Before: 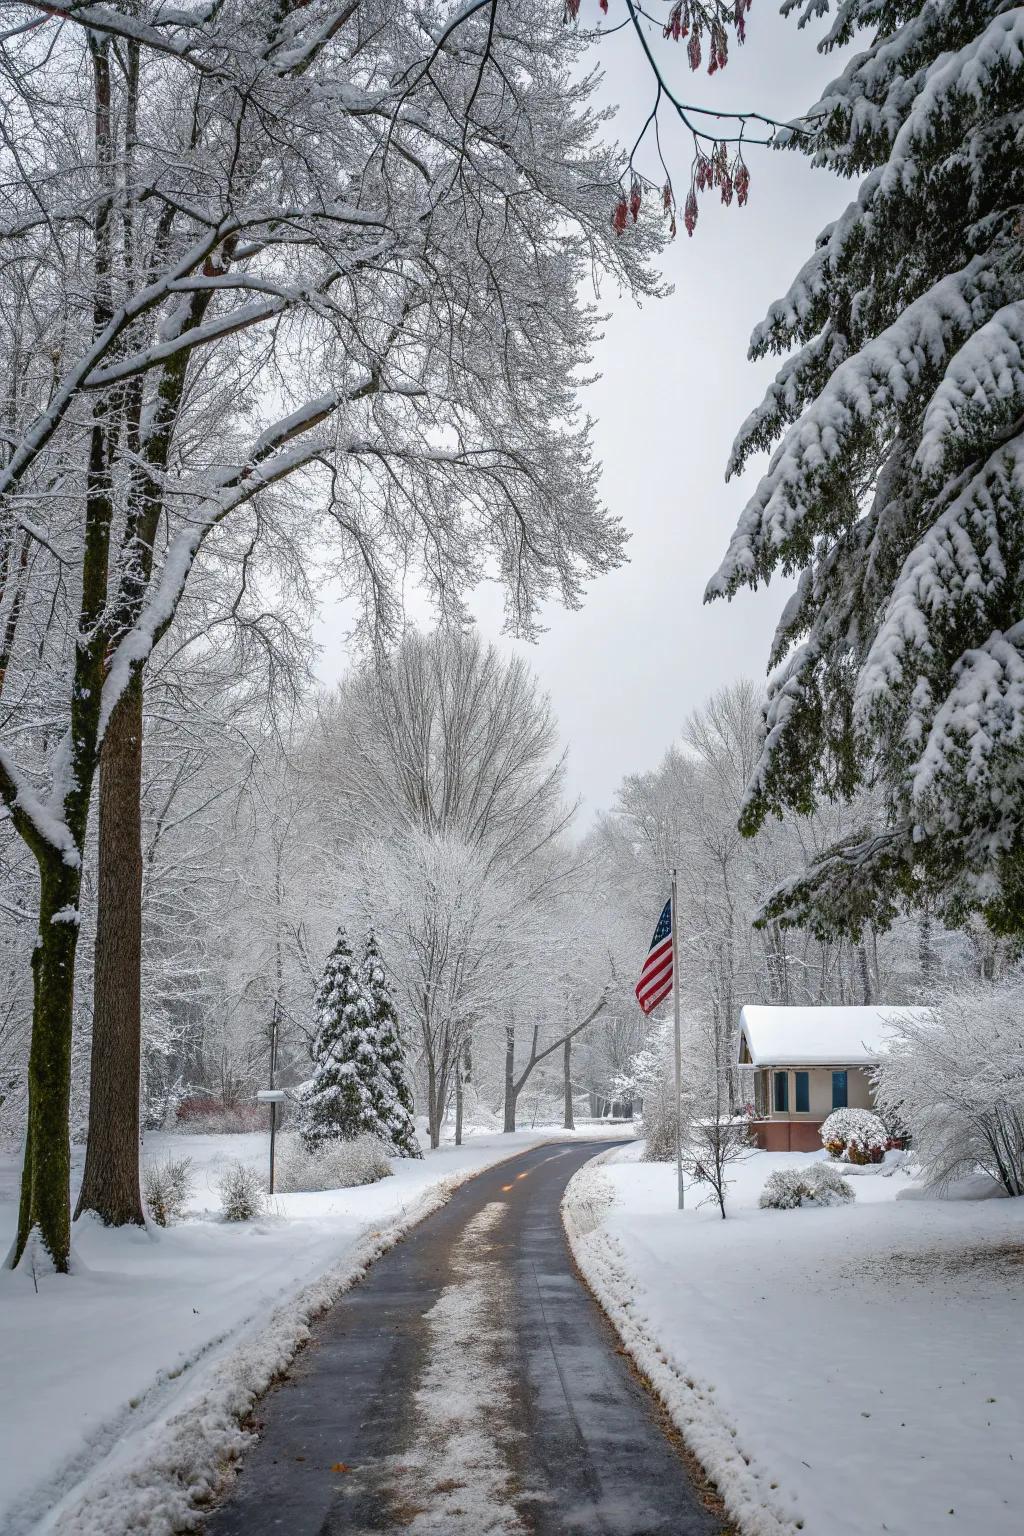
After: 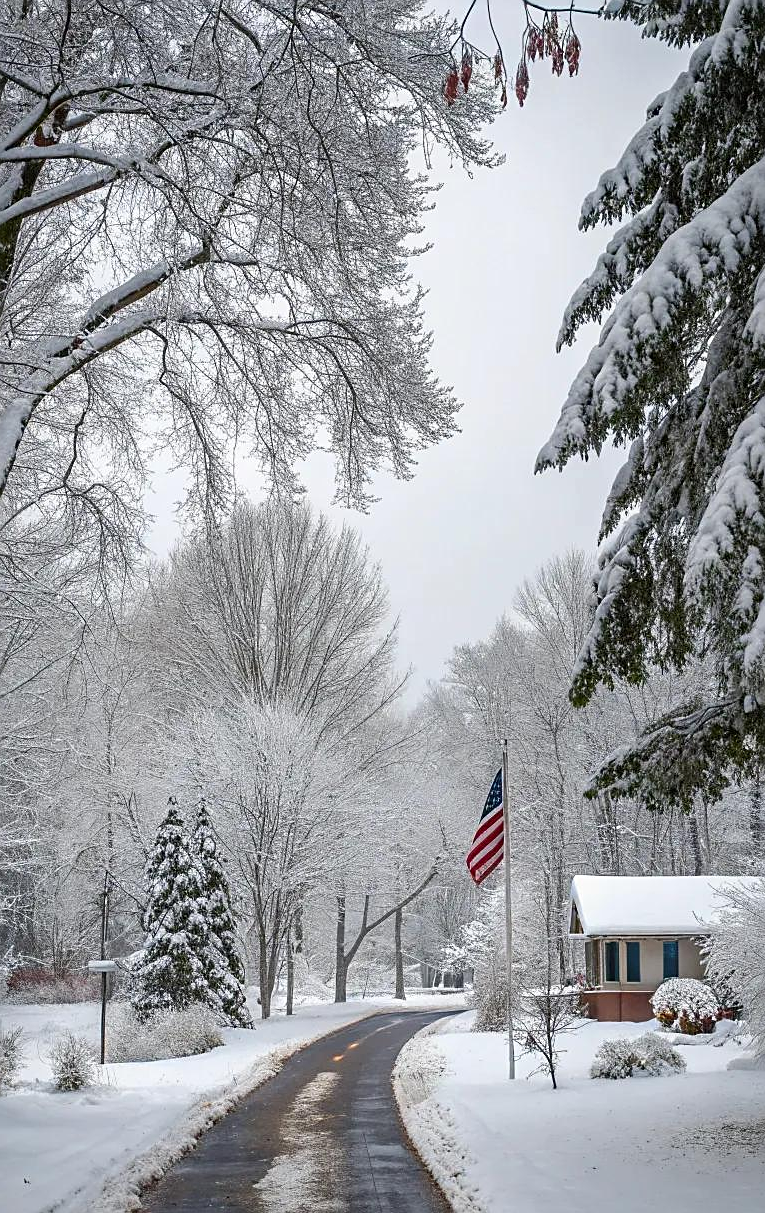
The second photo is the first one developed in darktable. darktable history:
crop: left 16.569%, top 8.493%, right 8.647%, bottom 12.499%
sharpen: on, module defaults
tone curve: curves: ch0 [(0, 0) (0.003, 0.003) (0.011, 0.01) (0.025, 0.023) (0.044, 0.041) (0.069, 0.064) (0.1, 0.092) (0.136, 0.125) (0.177, 0.163) (0.224, 0.207) (0.277, 0.255) (0.335, 0.309) (0.399, 0.375) (0.468, 0.459) (0.543, 0.548) (0.623, 0.629) (0.709, 0.716) (0.801, 0.808) (0.898, 0.911) (1, 1)], color space Lab, independent channels, preserve colors none
